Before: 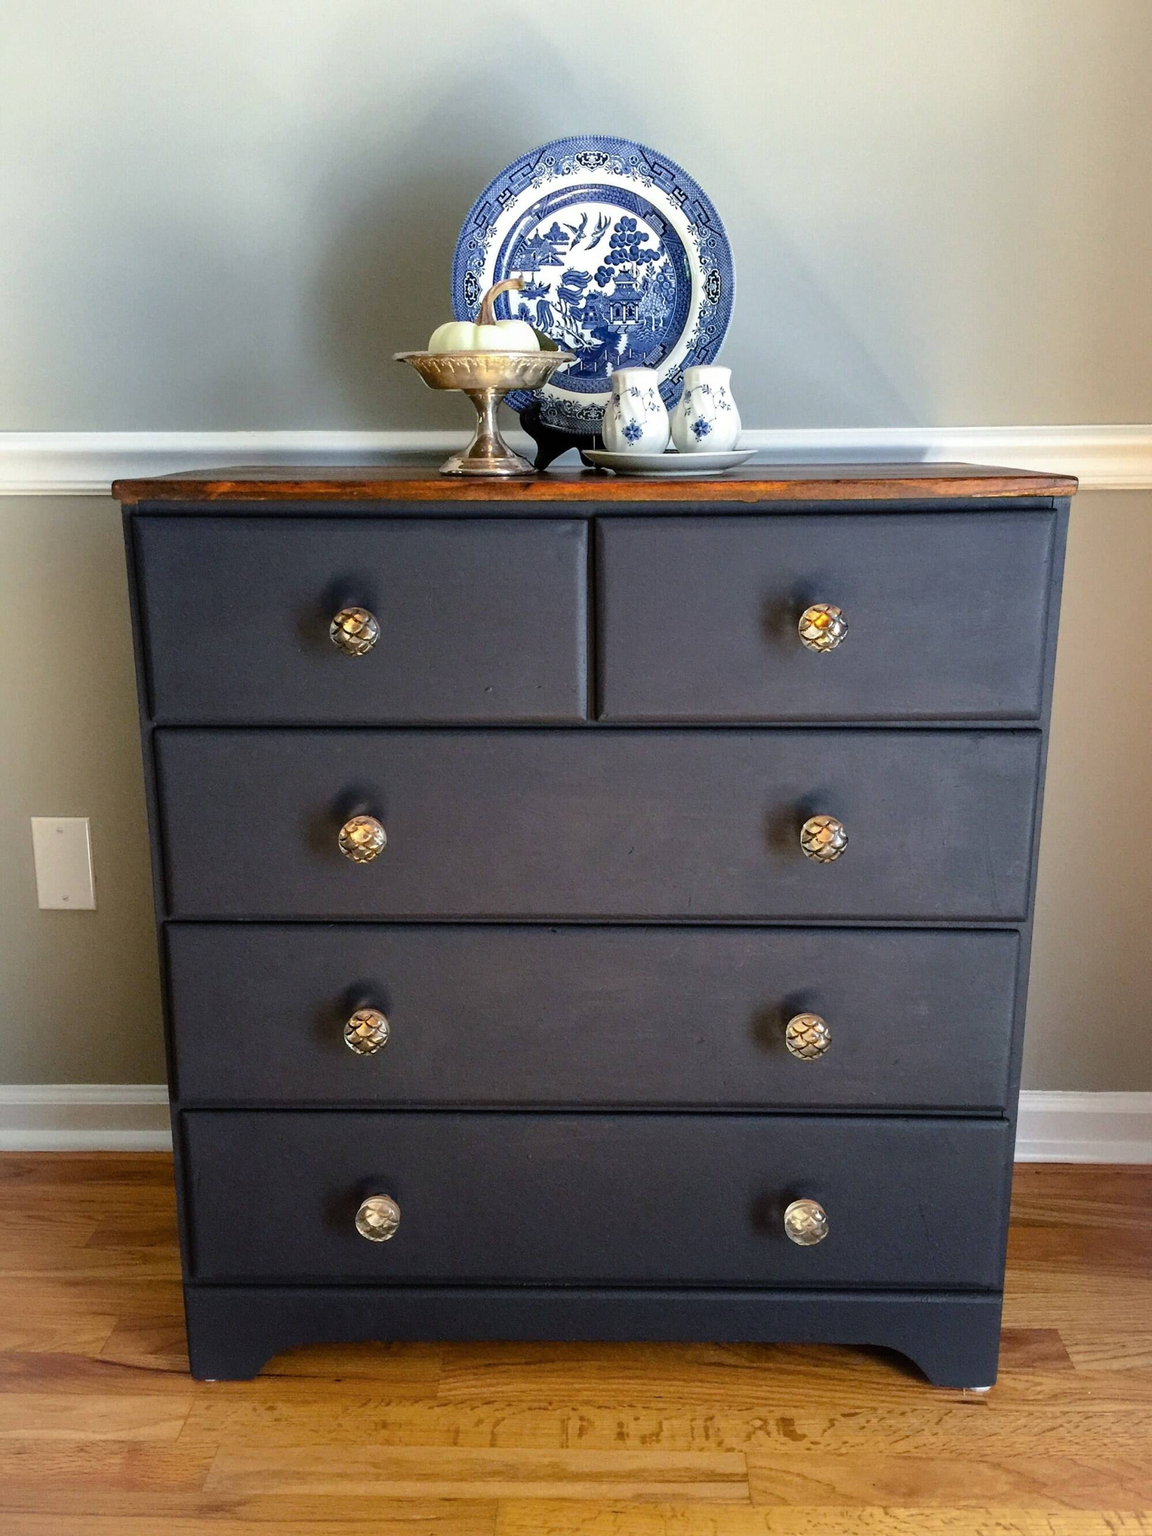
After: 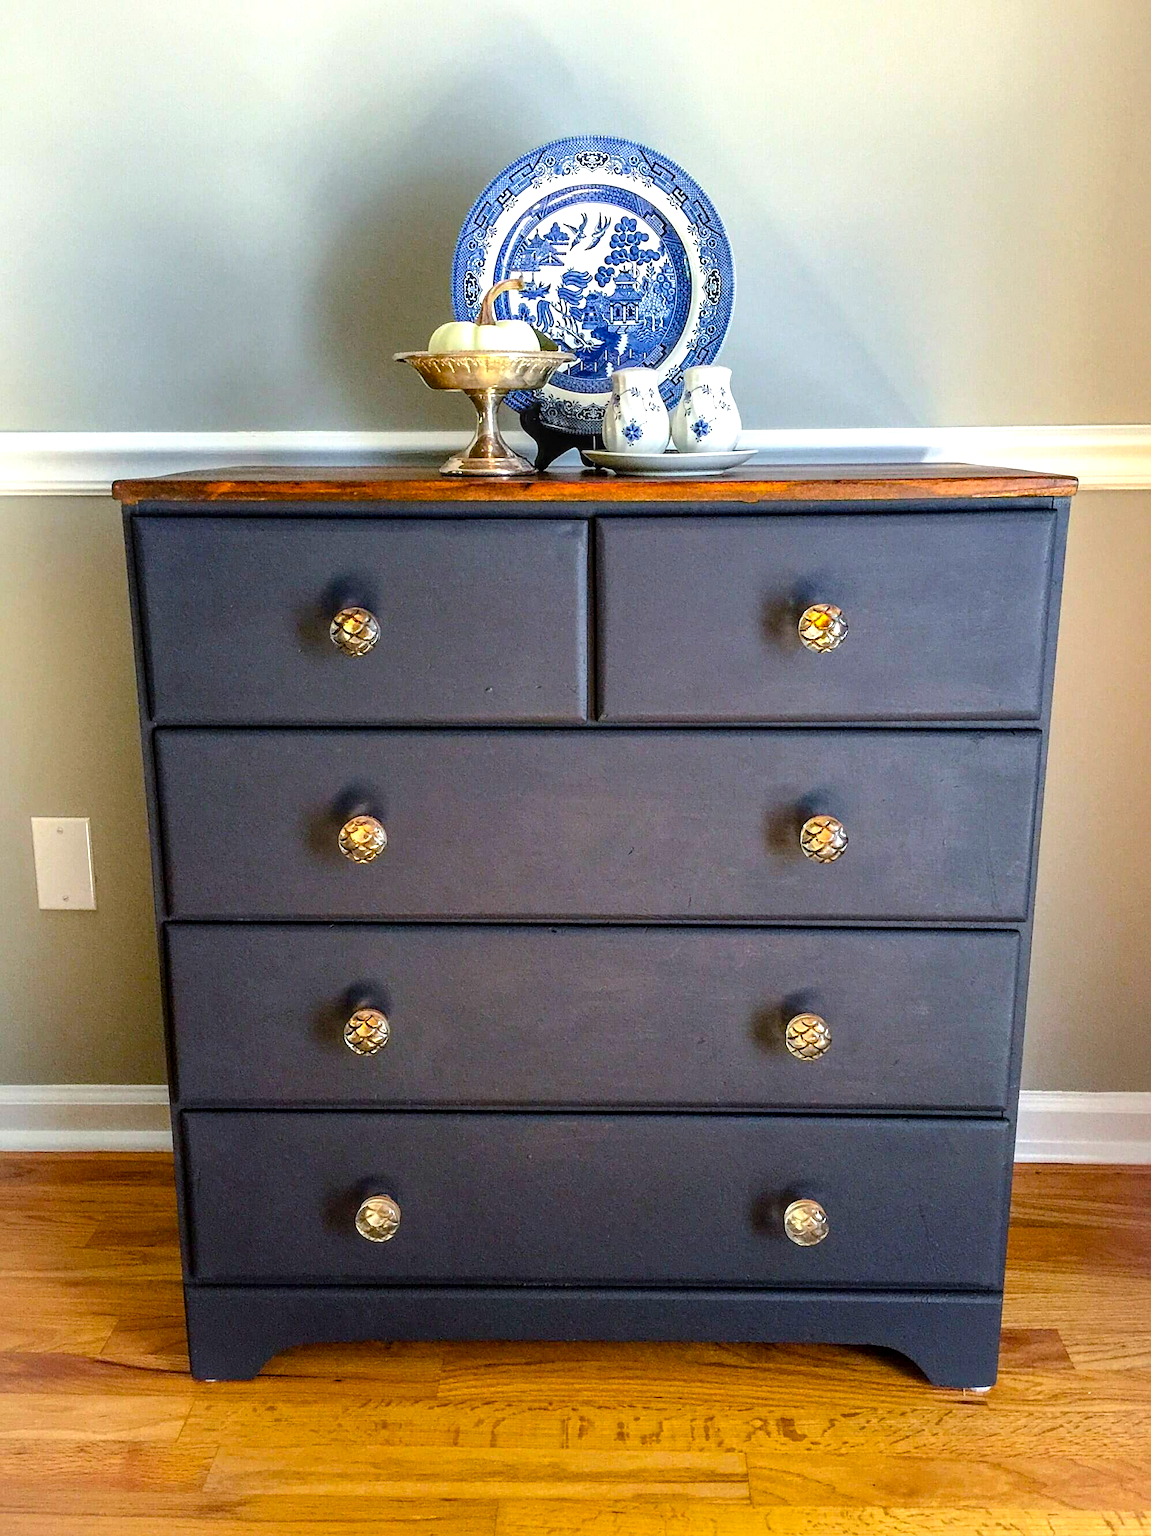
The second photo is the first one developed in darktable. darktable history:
levels: levels [0, 0.435, 0.917]
sharpen: on, module defaults
local contrast: on, module defaults
color balance rgb: perceptual saturation grading › global saturation 20%, global vibrance 20%
